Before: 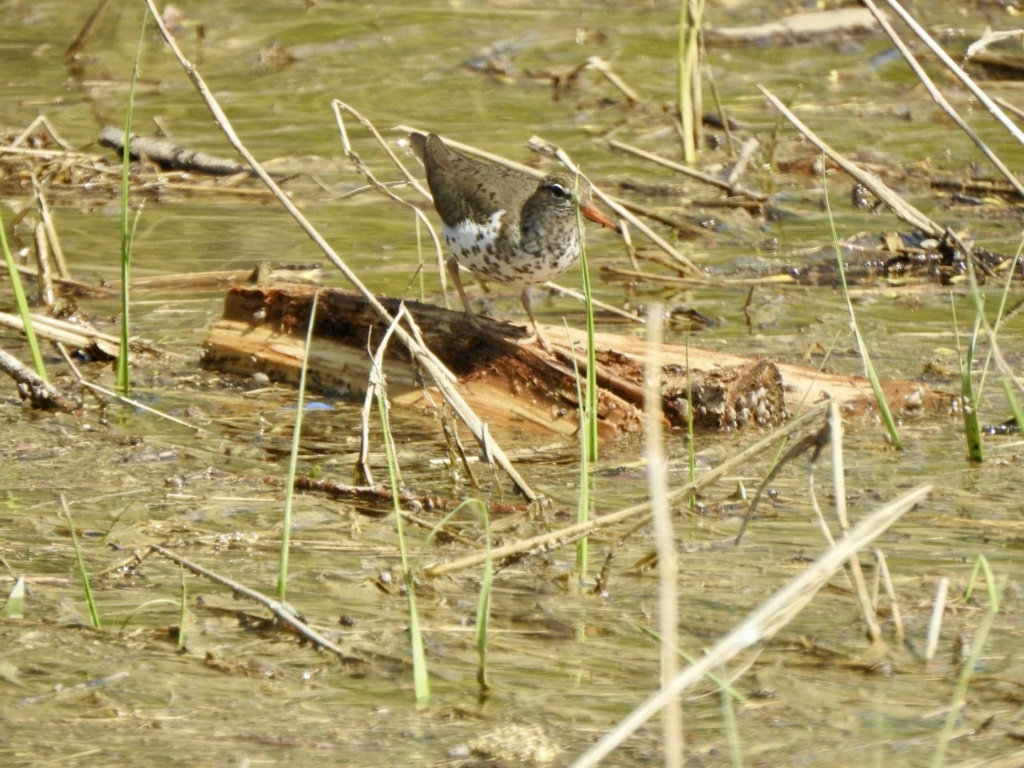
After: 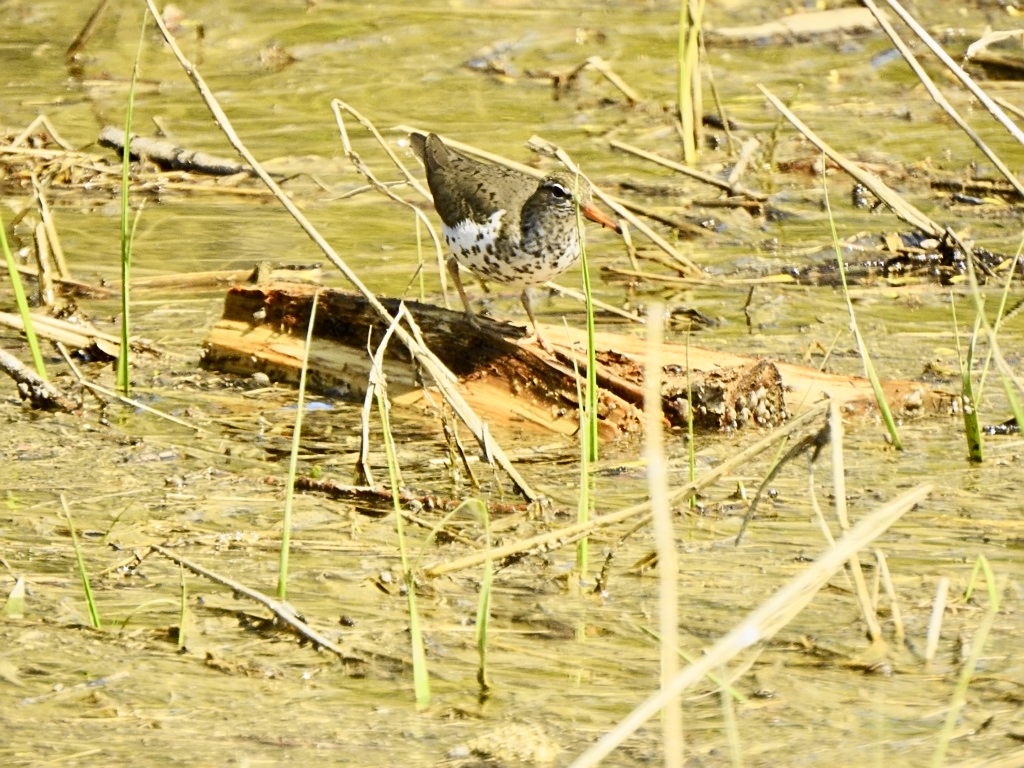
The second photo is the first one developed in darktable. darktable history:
sharpen: amount 0.495
tone curve: curves: ch0 [(0, 0.008) (0.107, 0.083) (0.283, 0.287) (0.429, 0.51) (0.607, 0.739) (0.789, 0.893) (0.998, 0.978)]; ch1 [(0, 0) (0.323, 0.339) (0.438, 0.427) (0.478, 0.484) (0.502, 0.502) (0.527, 0.525) (0.571, 0.579) (0.608, 0.629) (0.669, 0.704) (0.859, 0.899) (1, 1)]; ch2 [(0, 0) (0.33, 0.347) (0.421, 0.456) (0.473, 0.498) (0.502, 0.504) (0.522, 0.524) (0.549, 0.567) (0.593, 0.626) (0.676, 0.724) (1, 1)], color space Lab, independent channels, preserve colors none
